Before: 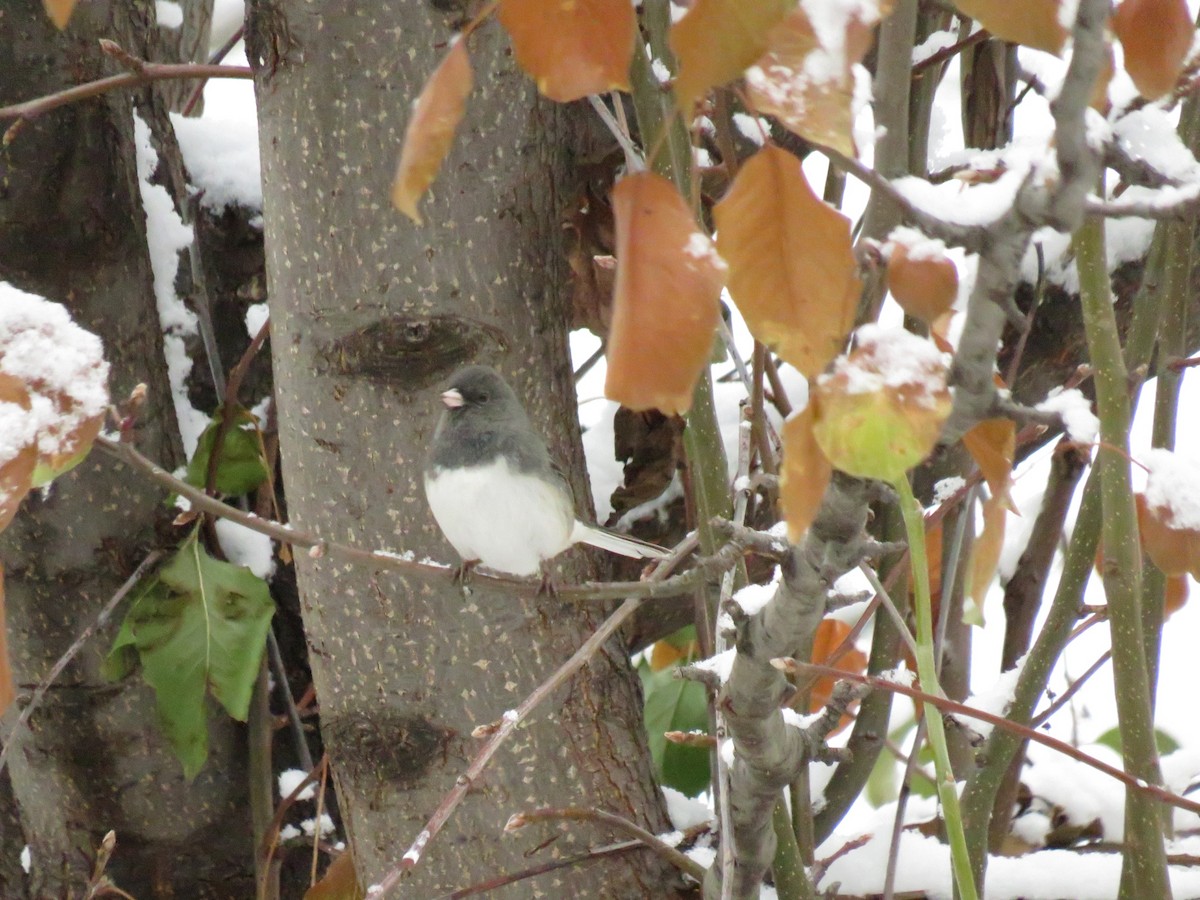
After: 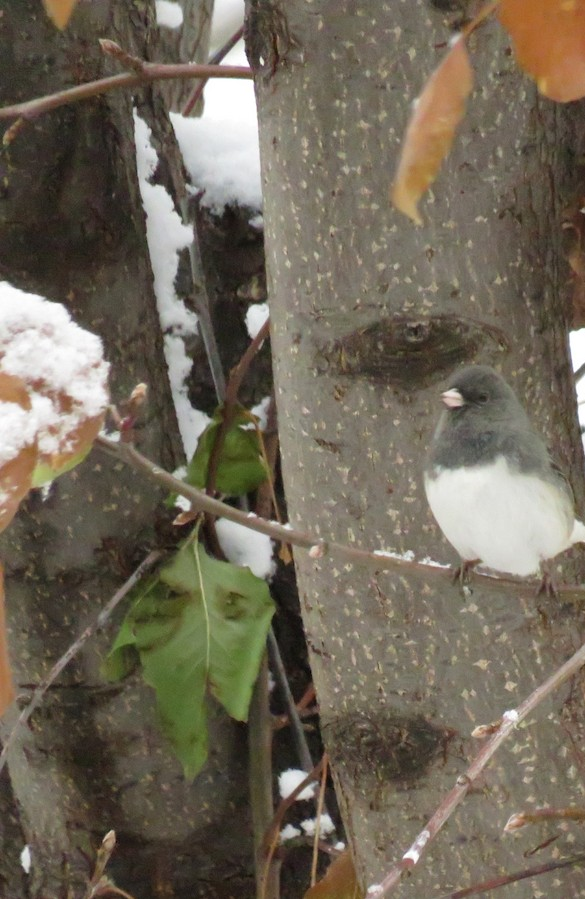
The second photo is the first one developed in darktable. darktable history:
crop and rotate: left 0.008%, top 0%, right 51.196%
shadows and highlights: radius 337.16, shadows 28.96, soften with gaussian
